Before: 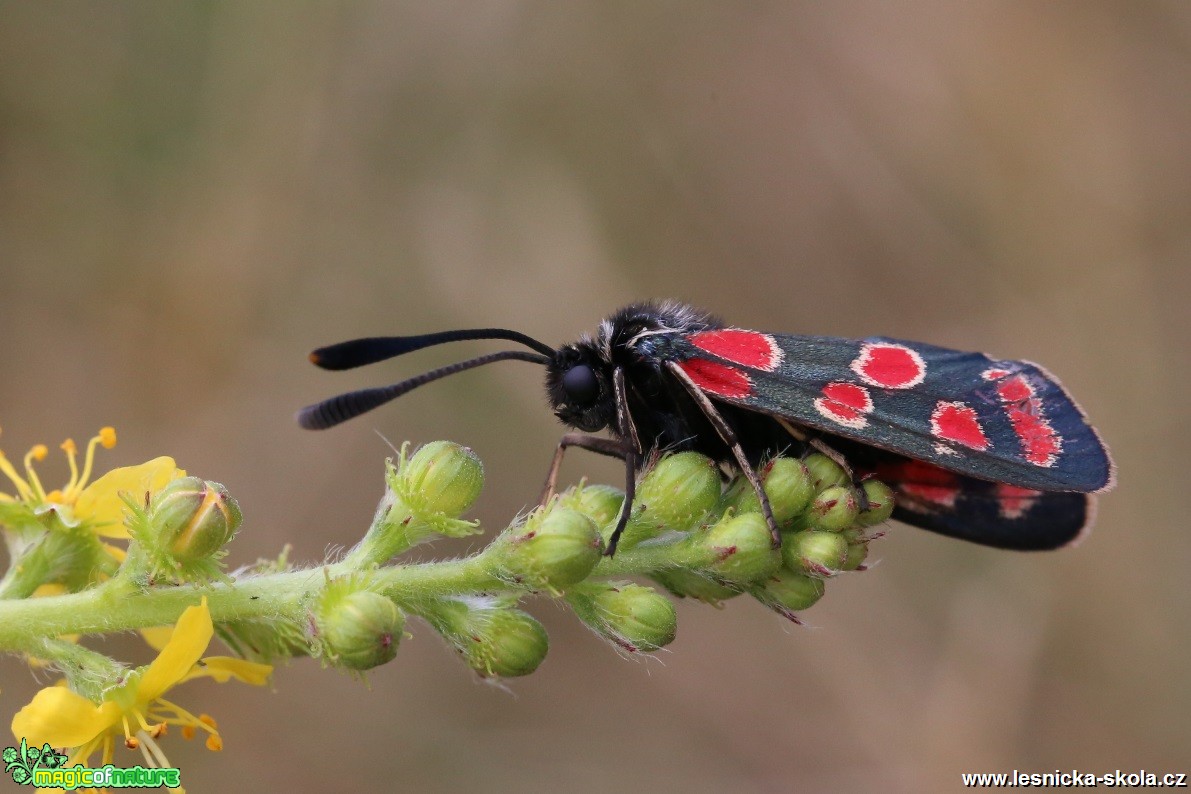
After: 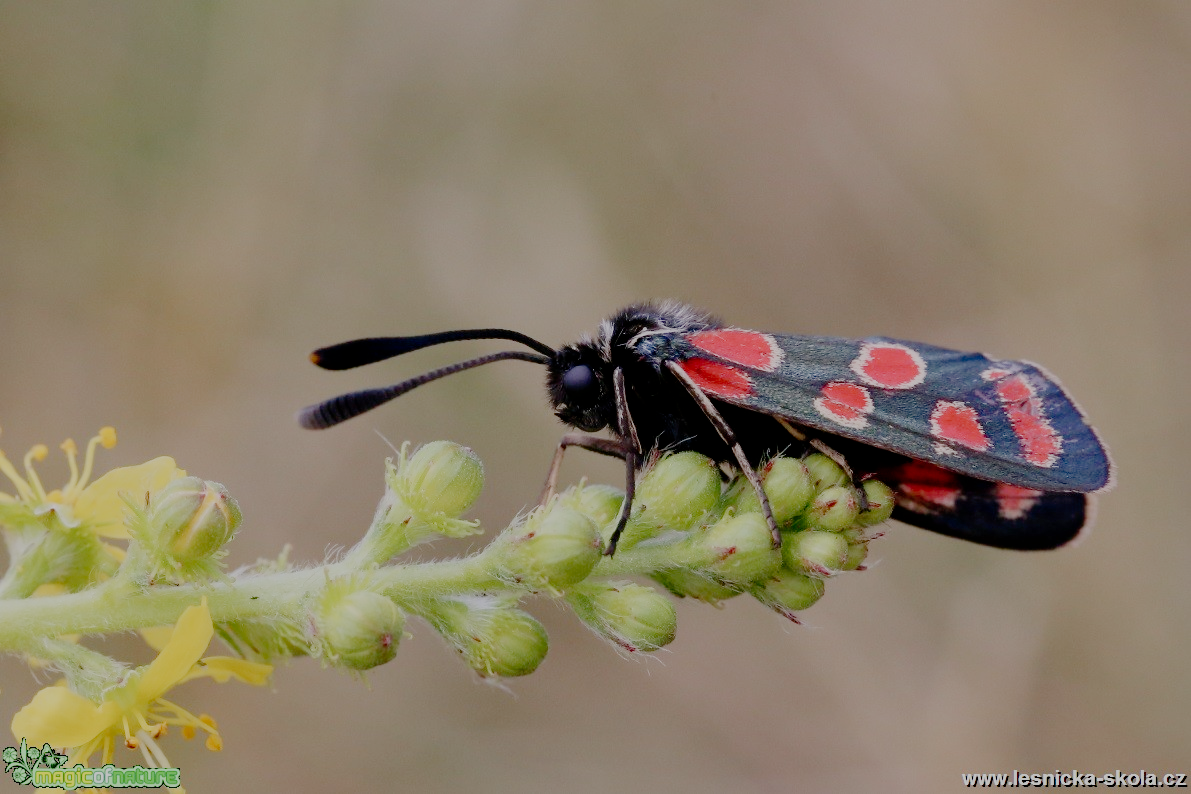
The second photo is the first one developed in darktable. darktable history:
filmic rgb: white relative exposure 8 EV, threshold 3 EV, structure ↔ texture 100%, target black luminance 0%, hardness 2.44, latitude 76.53%, contrast 0.562, shadows ↔ highlights balance 0%, preserve chrominance no, color science v4 (2020), iterations of high-quality reconstruction 10, type of noise poissonian, enable highlight reconstruction true
tone curve: curves: ch0 [(0, 0) (0.003, 0) (0.011, 0.001) (0.025, 0.003) (0.044, 0.005) (0.069, 0.012) (0.1, 0.023) (0.136, 0.039) (0.177, 0.088) (0.224, 0.15) (0.277, 0.239) (0.335, 0.334) (0.399, 0.43) (0.468, 0.526) (0.543, 0.621) (0.623, 0.711) (0.709, 0.791) (0.801, 0.87) (0.898, 0.949) (1, 1)], preserve colors none
